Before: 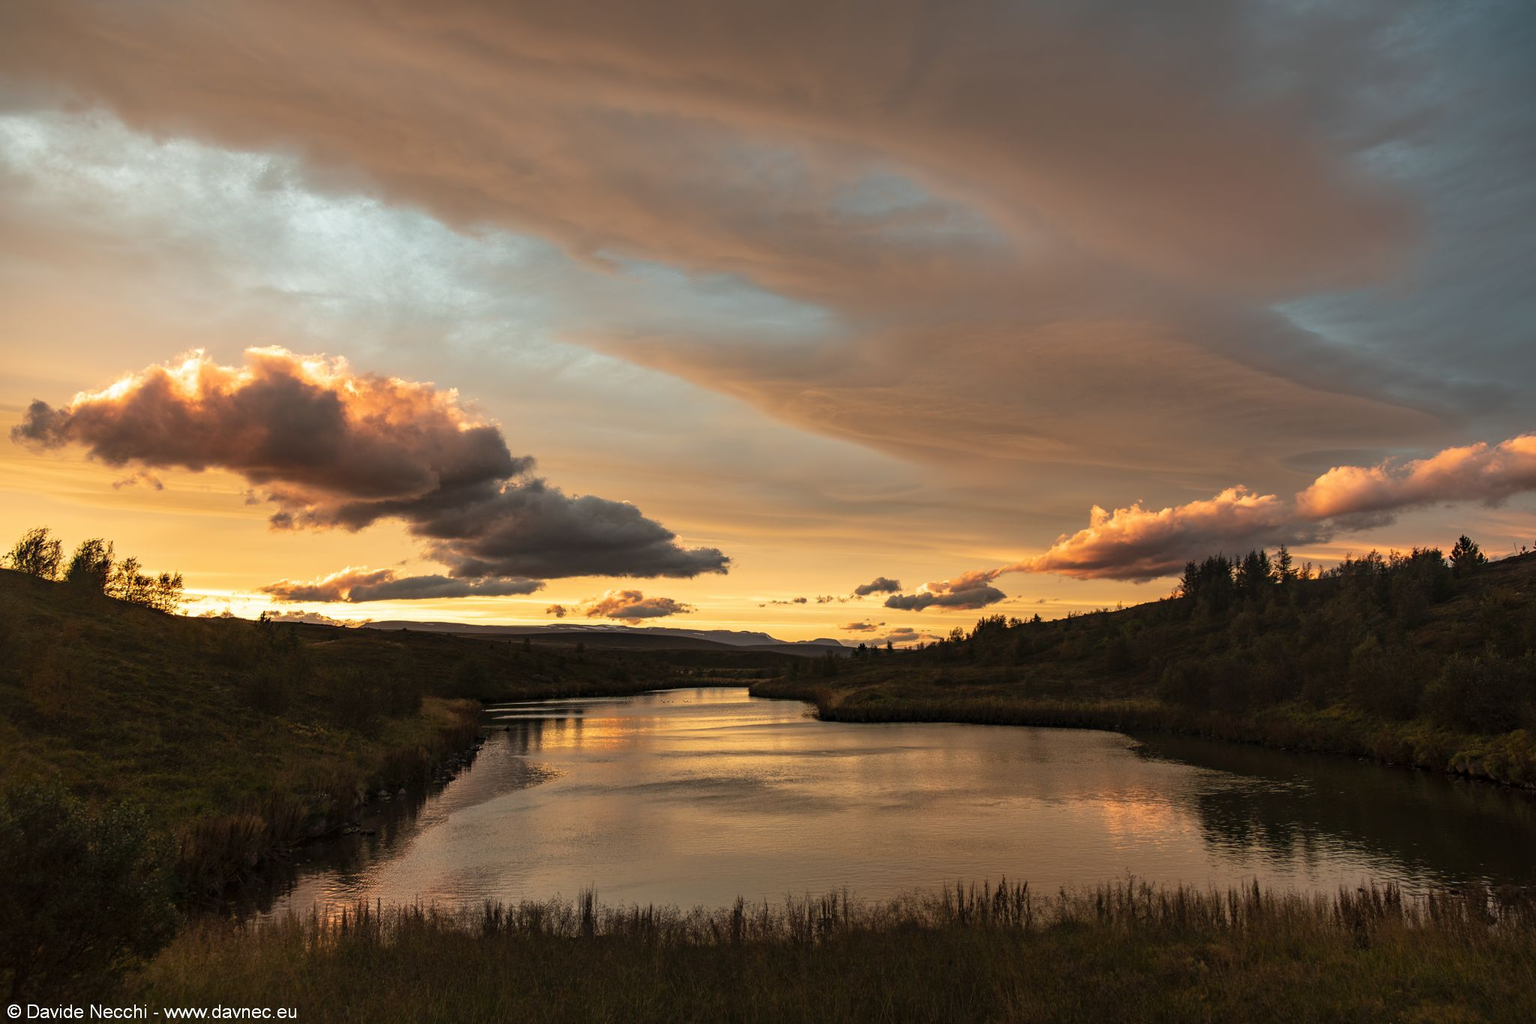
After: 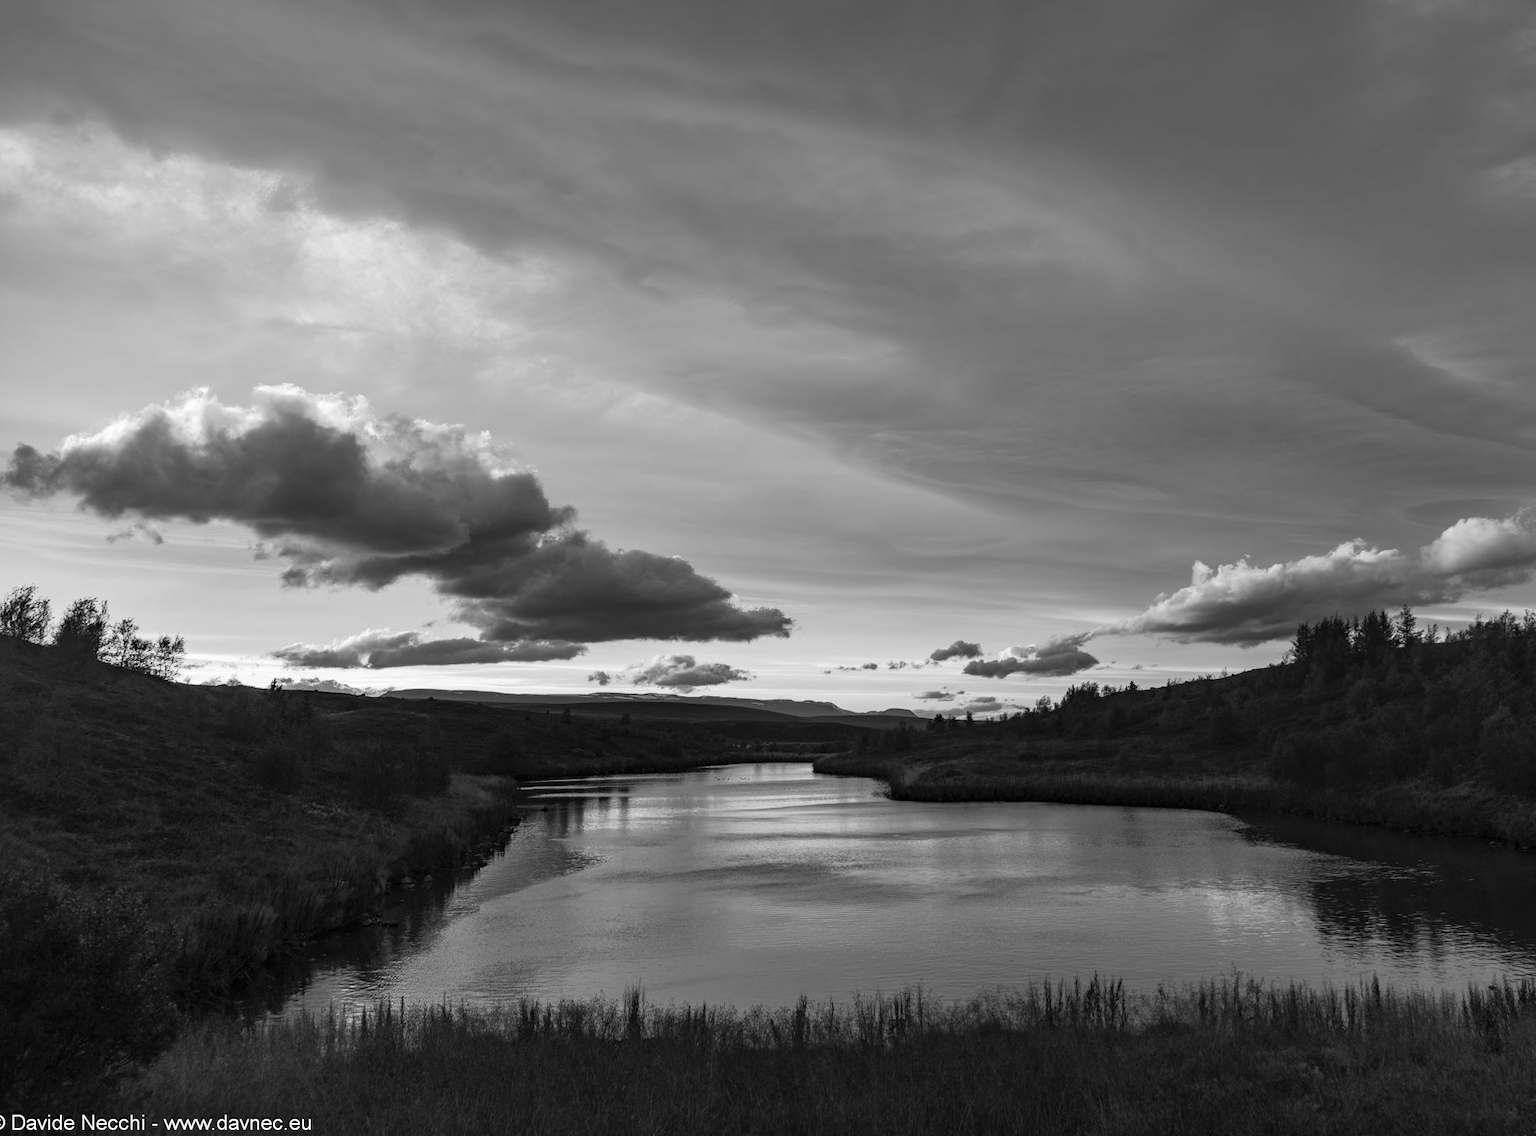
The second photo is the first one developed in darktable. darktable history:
crop and rotate: left 1.088%, right 8.807%
monochrome: a 2.21, b -1.33, size 2.2
